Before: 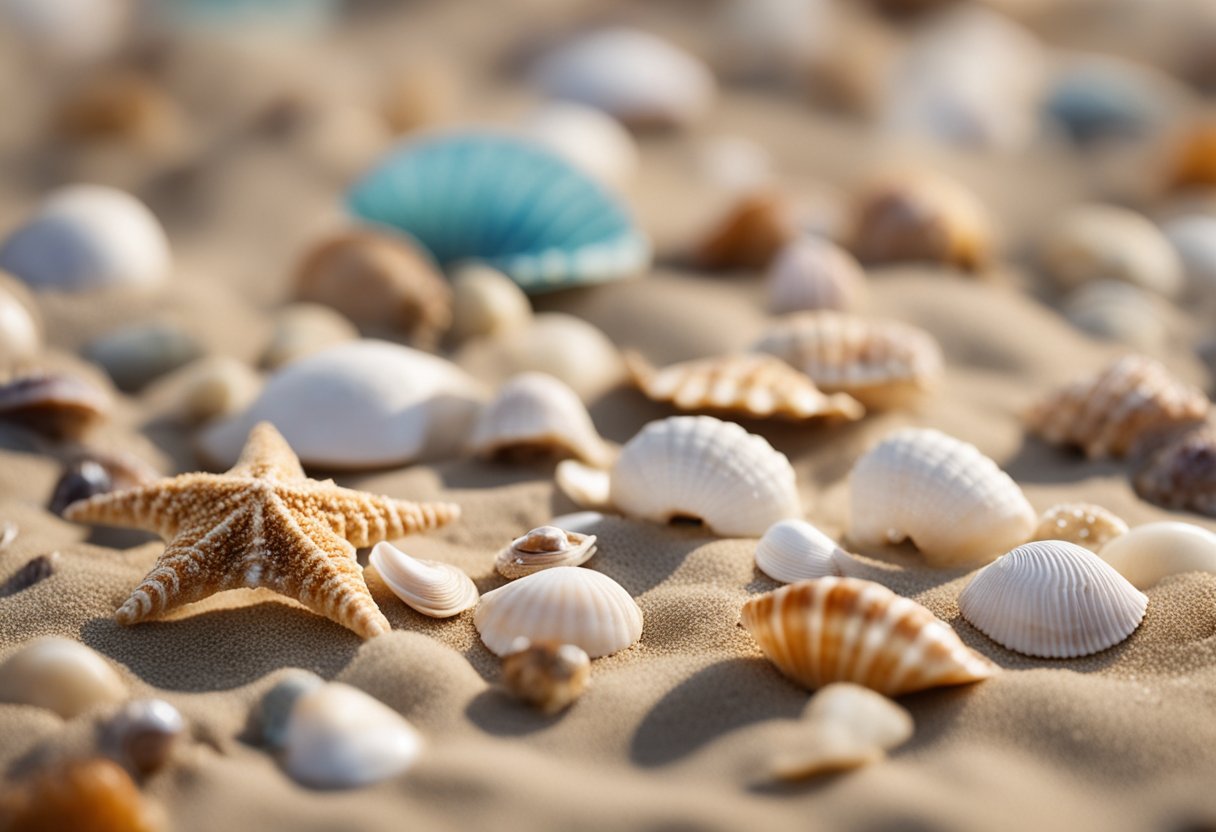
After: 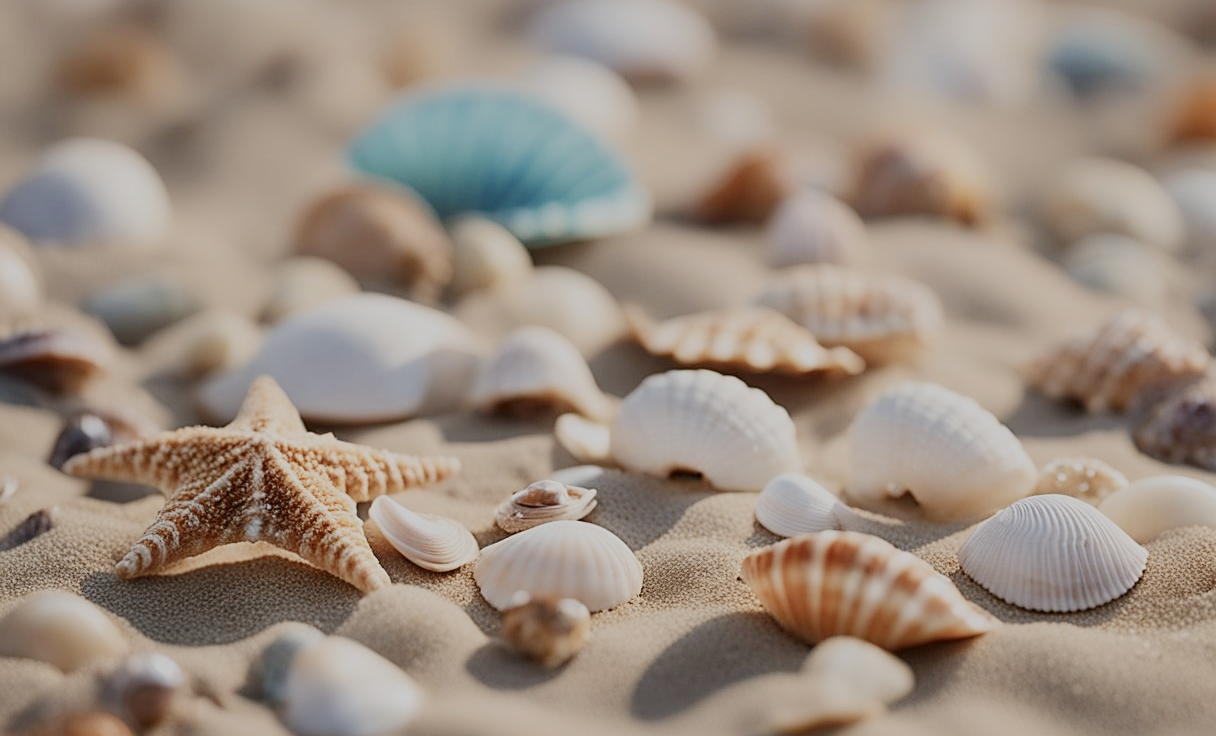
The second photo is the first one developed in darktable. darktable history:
sharpen: on, module defaults
crop and rotate: top 5.606%, bottom 5.849%
filmic rgb: black relative exposure -13.87 EV, white relative exposure 7.95 EV, threshold 3.03 EV, hardness 3.74, latitude 49.28%, contrast 0.517, enable highlight reconstruction true
contrast brightness saturation: contrast 0.282
exposure: exposure 0.378 EV, compensate highlight preservation false
